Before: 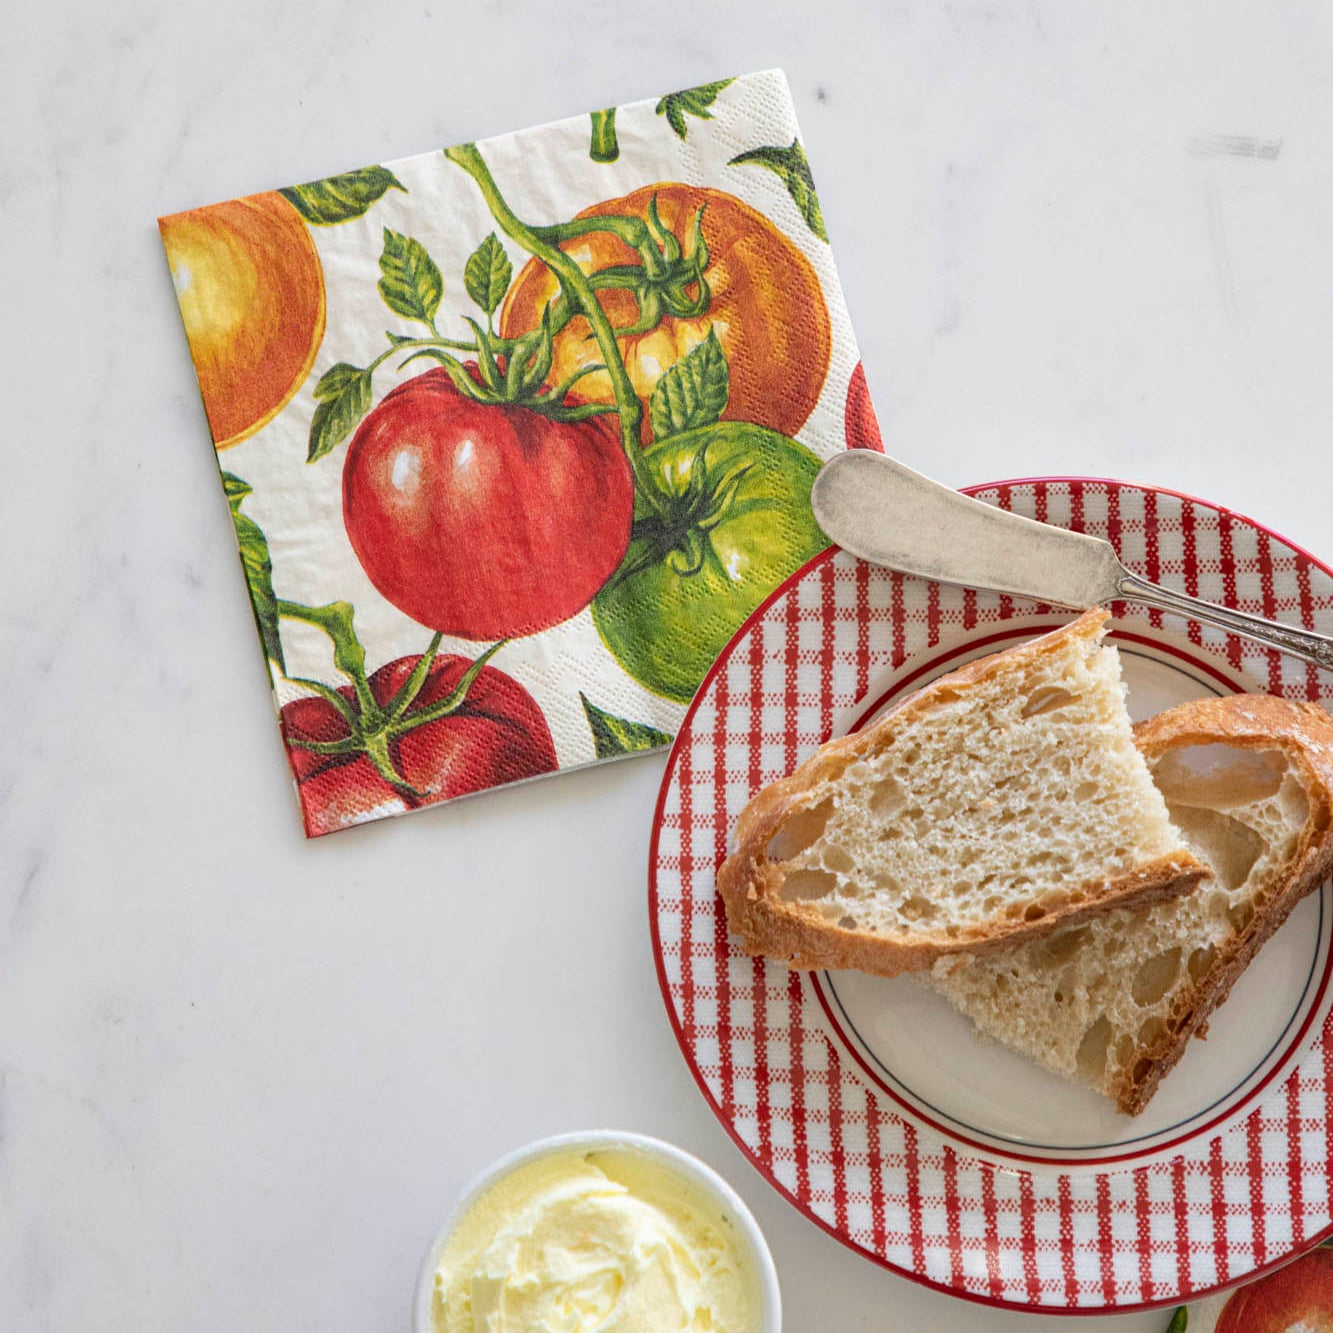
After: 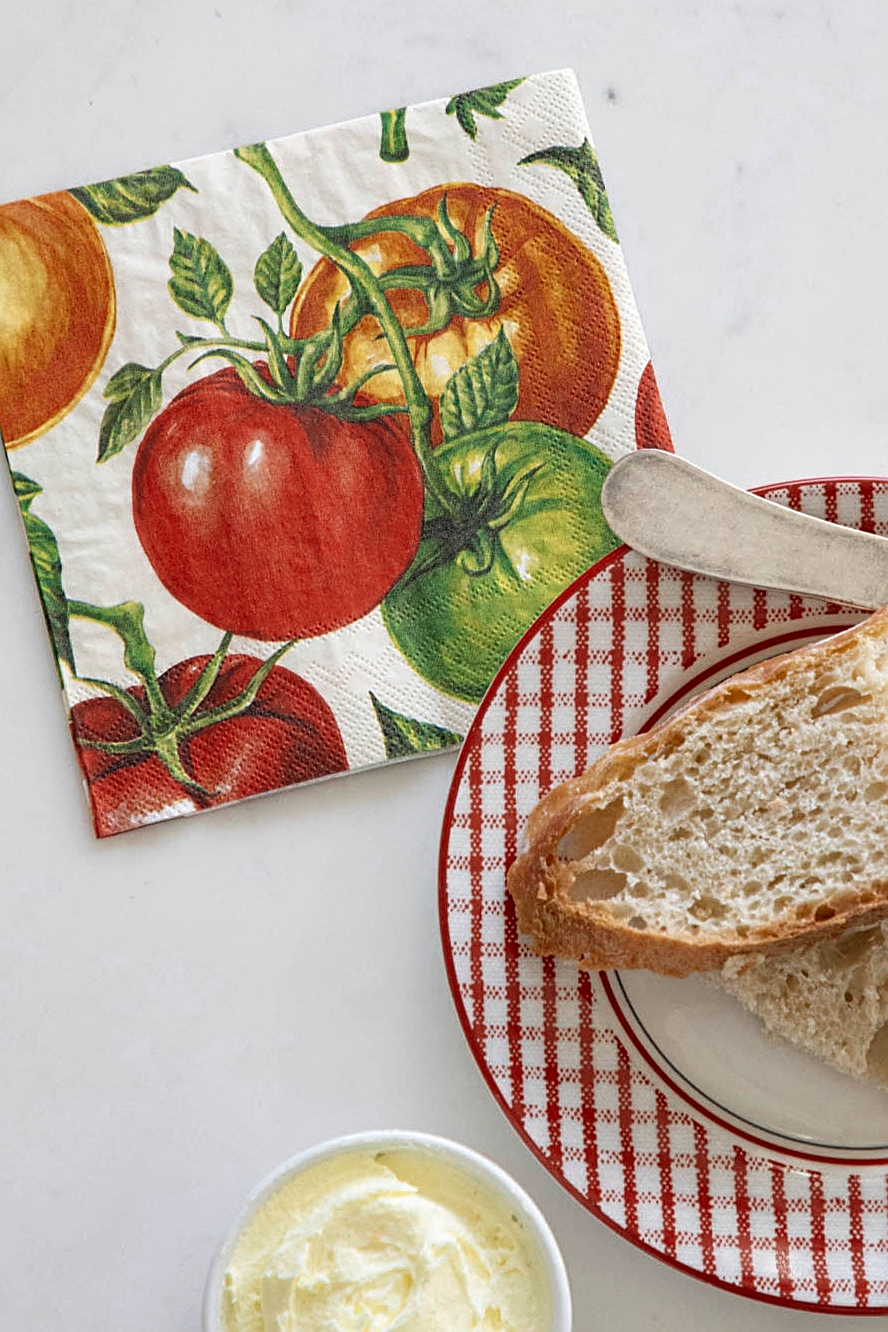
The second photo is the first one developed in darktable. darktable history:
crop and rotate: left 15.754%, right 17.579%
sharpen: on, module defaults
color zones: curves: ch0 [(0, 0.5) (0.125, 0.4) (0.25, 0.5) (0.375, 0.4) (0.5, 0.4) (0.625, 0.6) (0.75, 0.6) (0.875, 0.5)]; ch1 [(0, 0.4) (0.125, 0.5) (0.25, 0.4) (0.375, 0.4) (0.5, 0.4) (0.625, 0.4) (0.75, 0.5) (0.875, 0.4)]; ch2 [(0, 0.6) (0.125, 0.5) (0.25, 0.5) (0.375, 0.6) (0.5, 0.6) (0.625, 0.5) (0.75, 0.5) (0.875, 0.5)]
